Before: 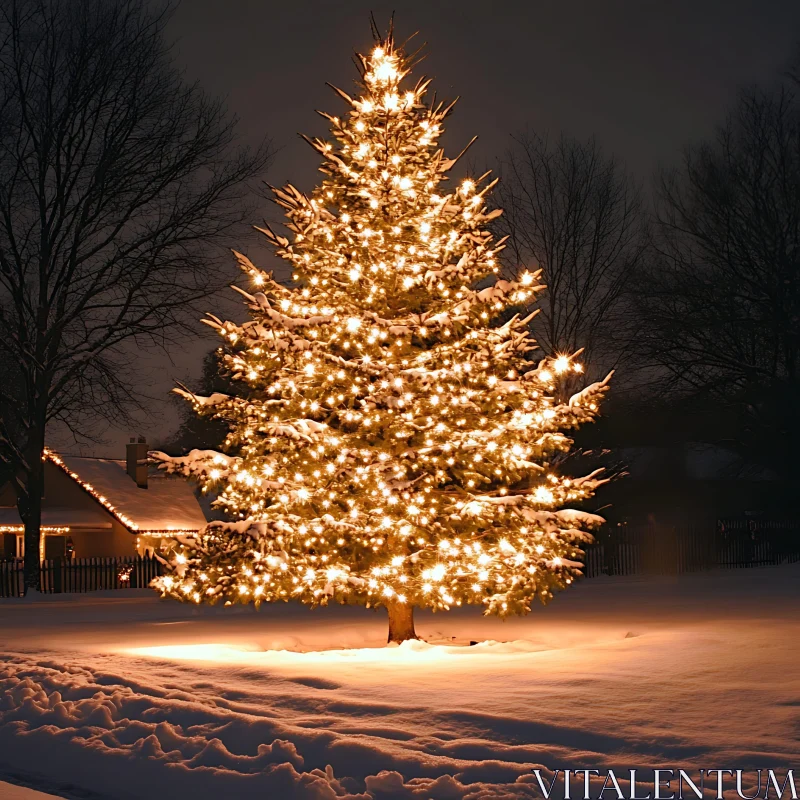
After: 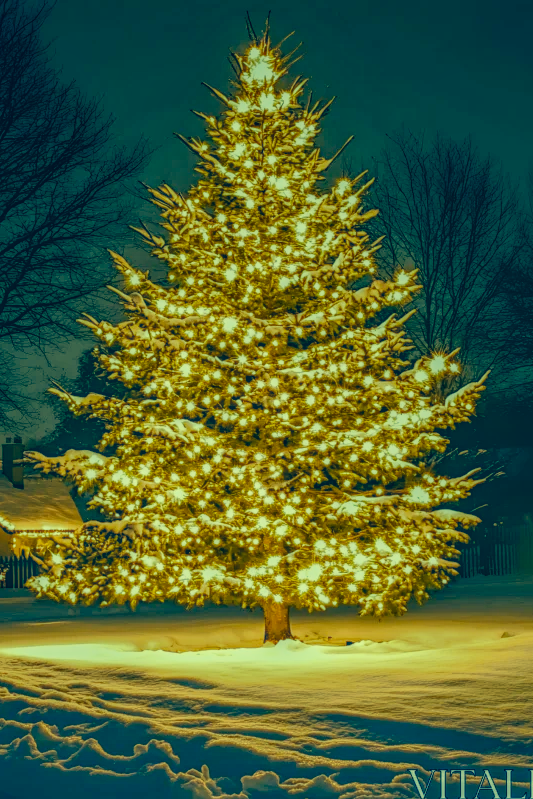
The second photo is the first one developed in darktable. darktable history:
local contrast: highlights 20%, shadows 30%, detail 199%, midtone range 0.2
crop and rotate: left 15.526%, right 17.785%
tone curve: curves: ch0 [(0, 0) (0.004, 0.001) (0.133, 0.112) (0.325, 0.362) (0.832, 0.893) (1, 1)], preserve colors none
color correction: highlights a* -16.07, highlights b* 39.58, shadows a* -39.68, shadows b* -26.92
